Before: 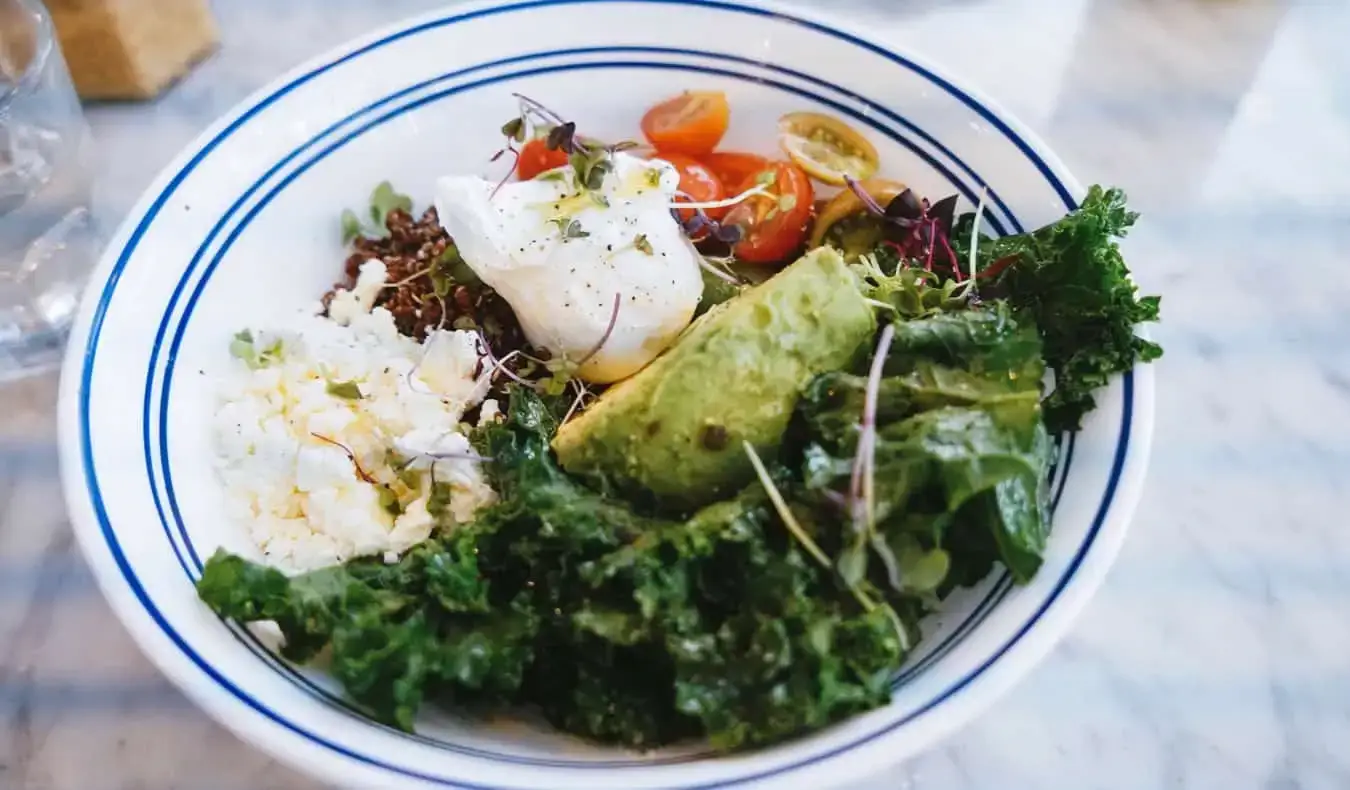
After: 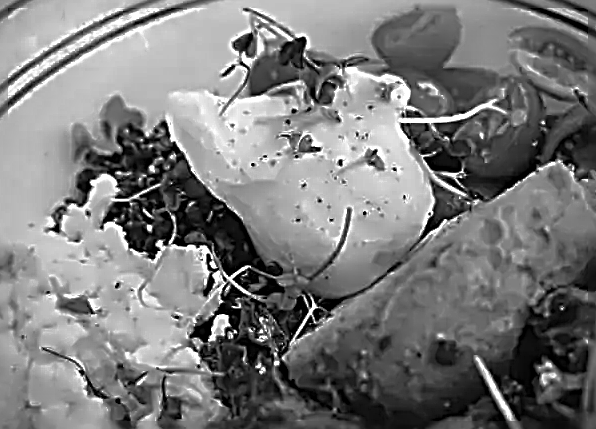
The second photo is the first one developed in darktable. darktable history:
crop: left 19.946%, top 10.789%, right 35.839%, bottom 34.895%
tone equalizer: edges refinement/feathering 500, mask exposure compensation -1.57 EV, preserve details no
base curve: curves: ch0 [(0, 0) (0.826, 0.587) (1, 1)], preserve colors none
color calibration: output gray [0.21, 0.42, 0.37, 0], gray › normalize channels true, illuminant F (fluorescent), F source F9 (Cool White Deluxe 4150 K) – high CRI, x 0.374, y 0.373, temperature 4162.54 K, gamut compression 0.007
vignetting: brightness -0.605, saturation 0
sharpen: radius 3.19, amount 1.719
